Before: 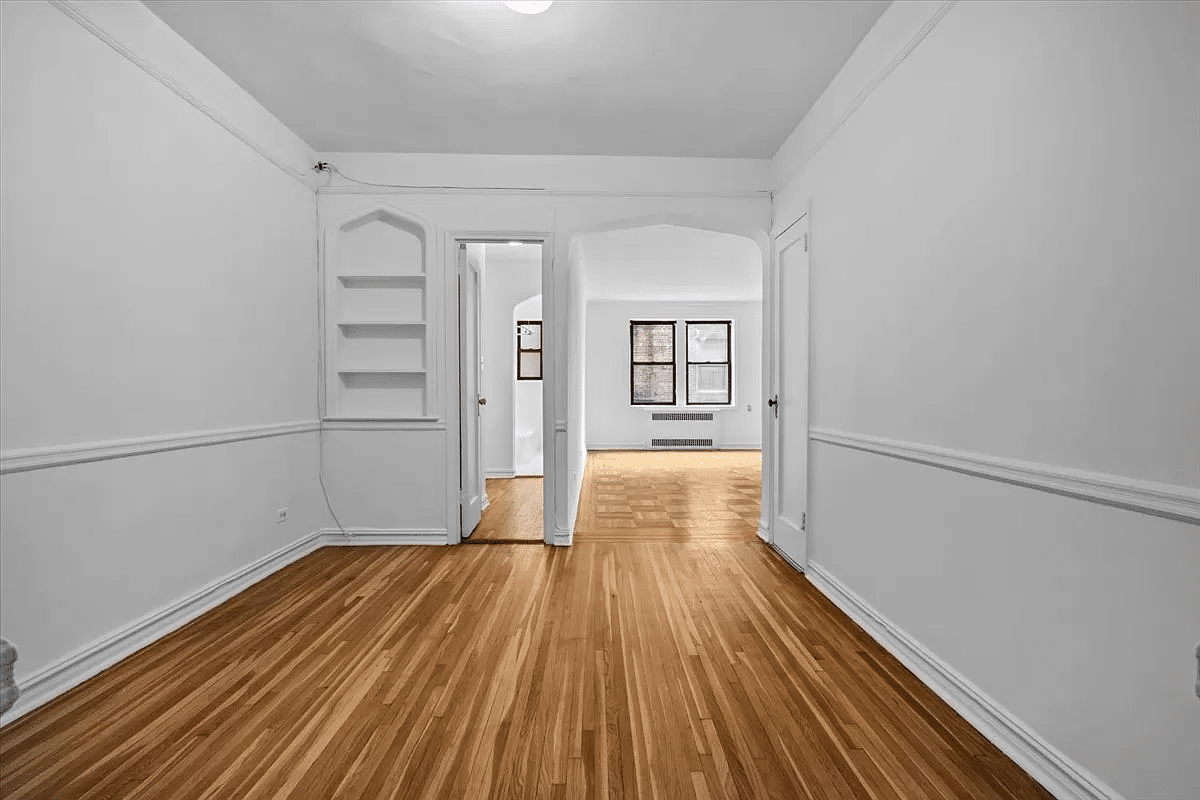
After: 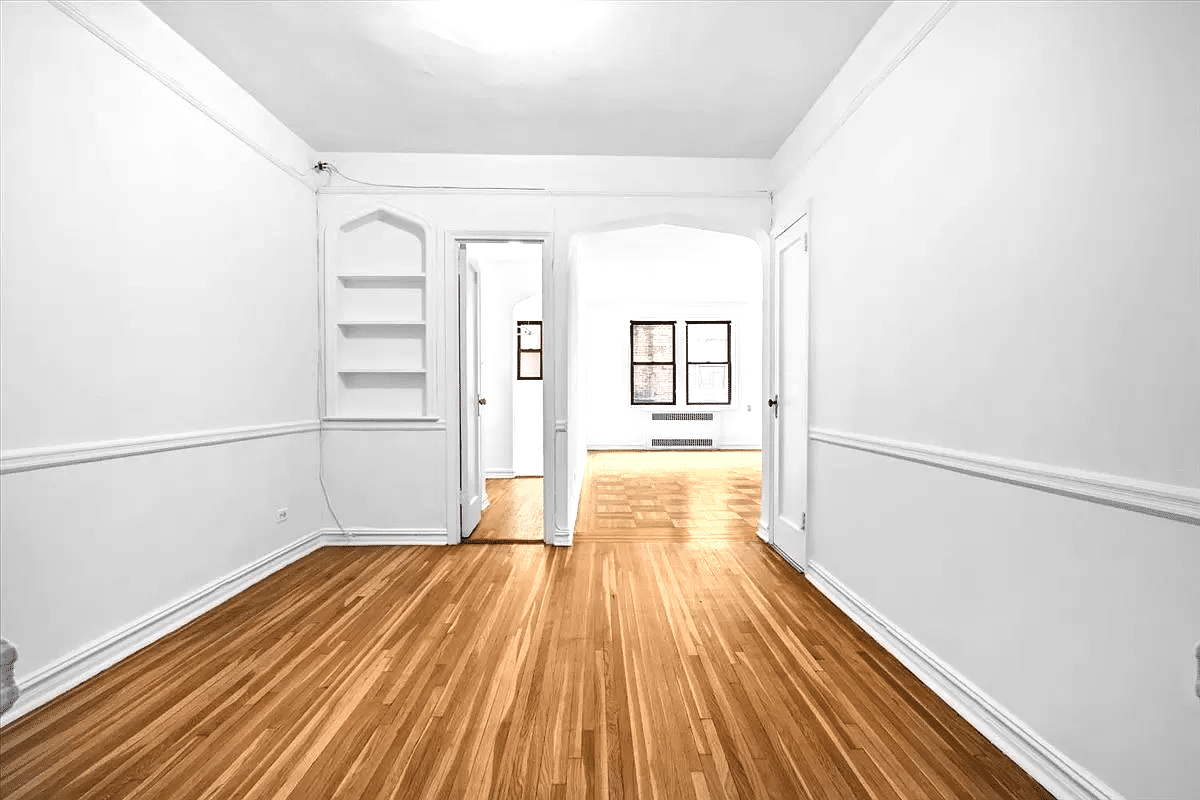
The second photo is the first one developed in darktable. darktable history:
exposure: exposure 0.789 EV, compensate exposure bias true, compensate highlight preservation false
